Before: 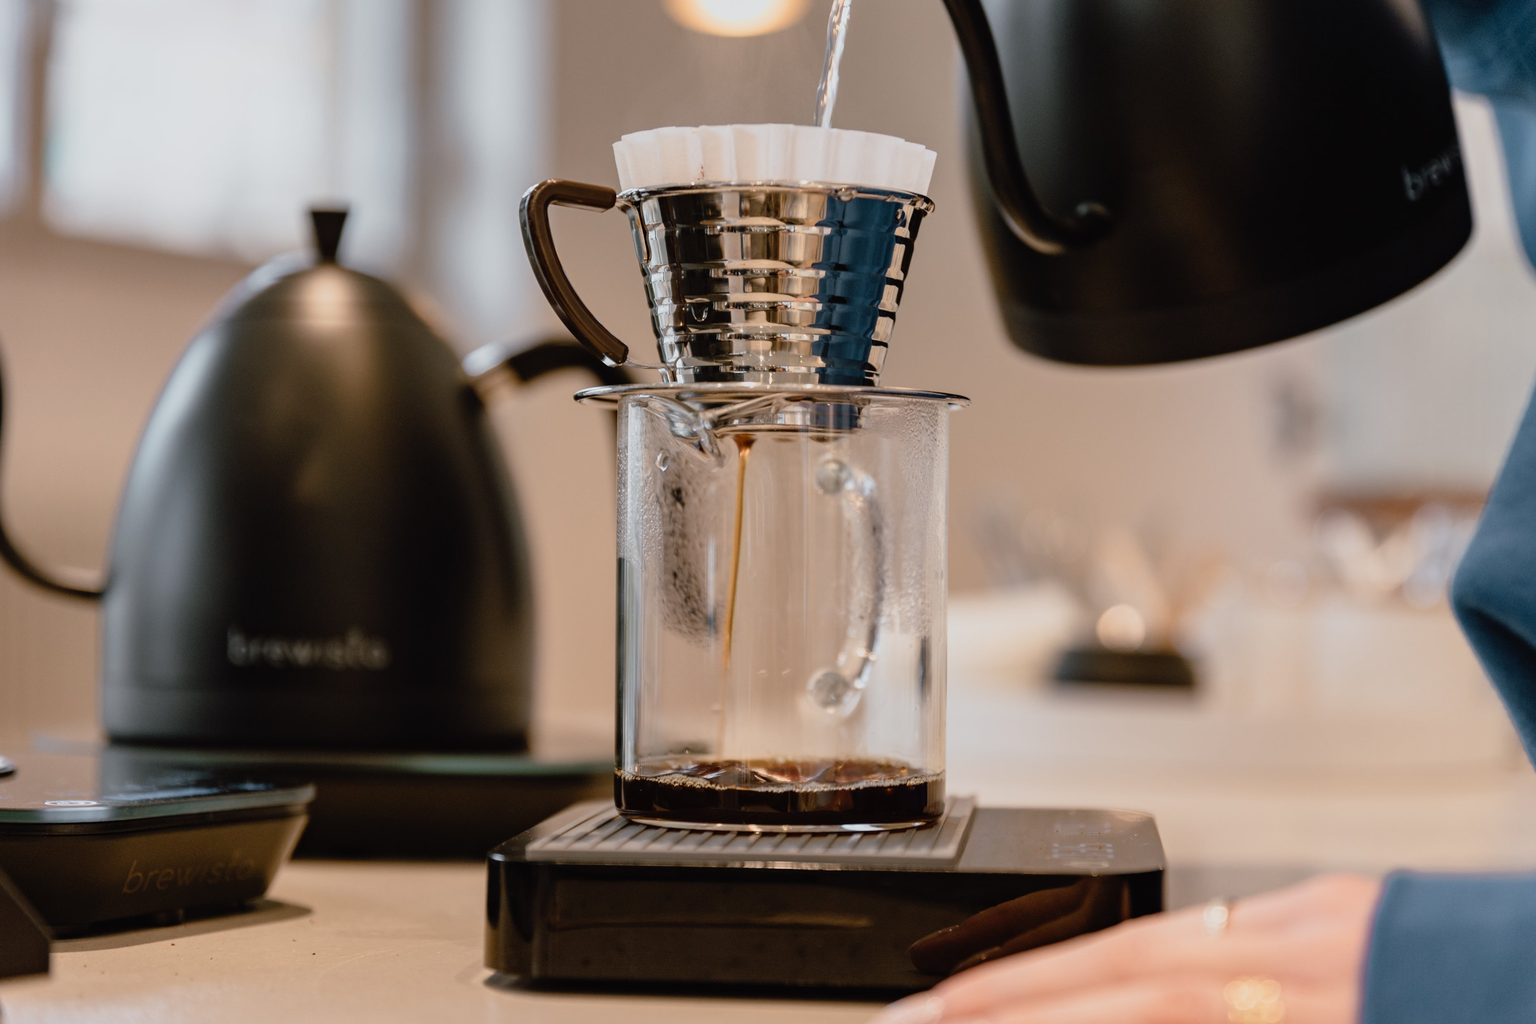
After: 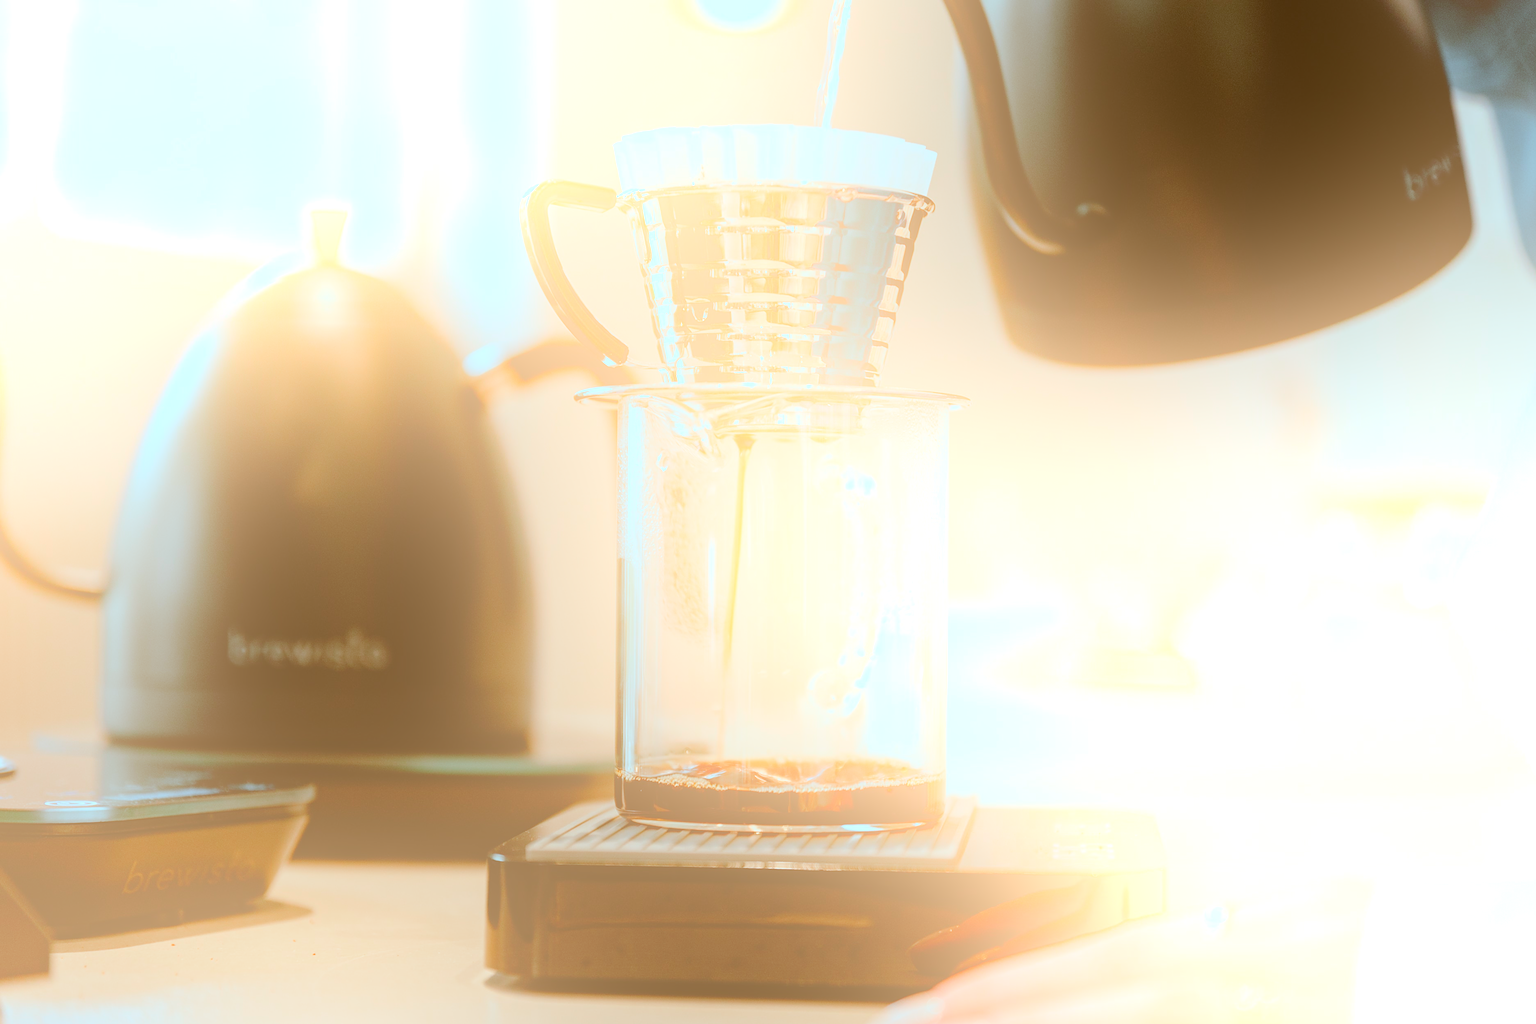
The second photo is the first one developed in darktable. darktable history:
sharpen: on, module defaults
color correction: highlights a* -14.62, highlights b* -16.22, shadows a* 10.12, shadows b* 29.4
bloom: size 85%, threshold 5%, strength 85%
